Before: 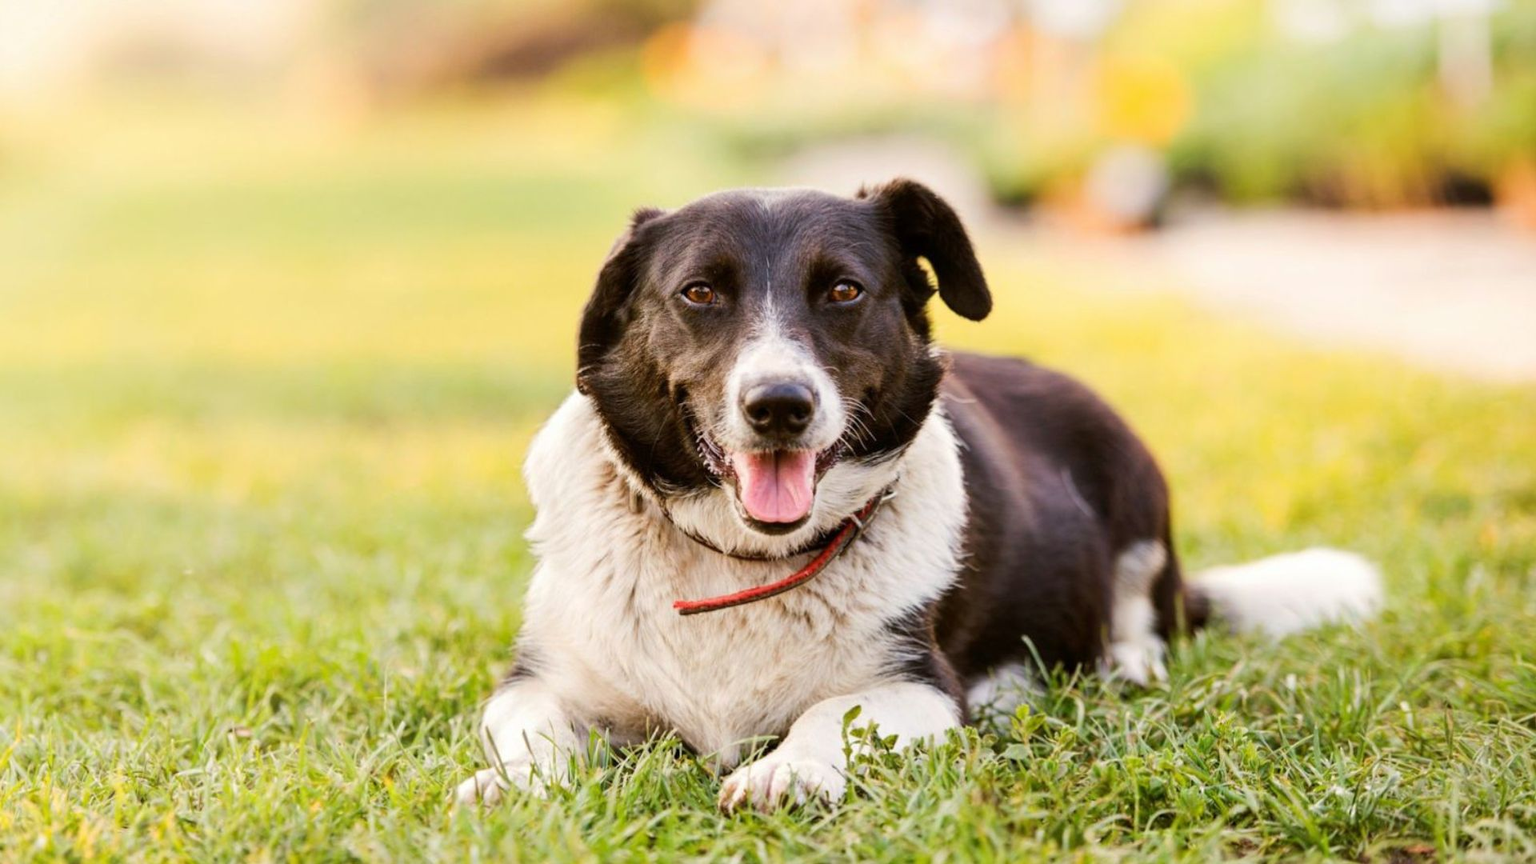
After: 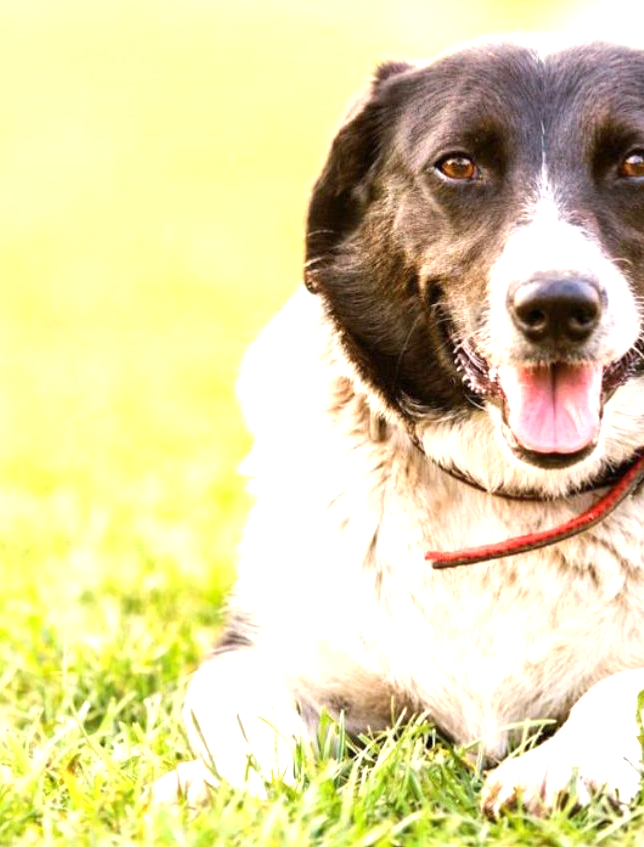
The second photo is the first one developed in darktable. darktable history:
crop and rotate: left 21.77%, top 18.528%, right 44.676%, bottom 2.997%
rotate and perspective: crop left 0, crop top 0
exposure: exposure 0.999 EV, compensate highlight preservation false
